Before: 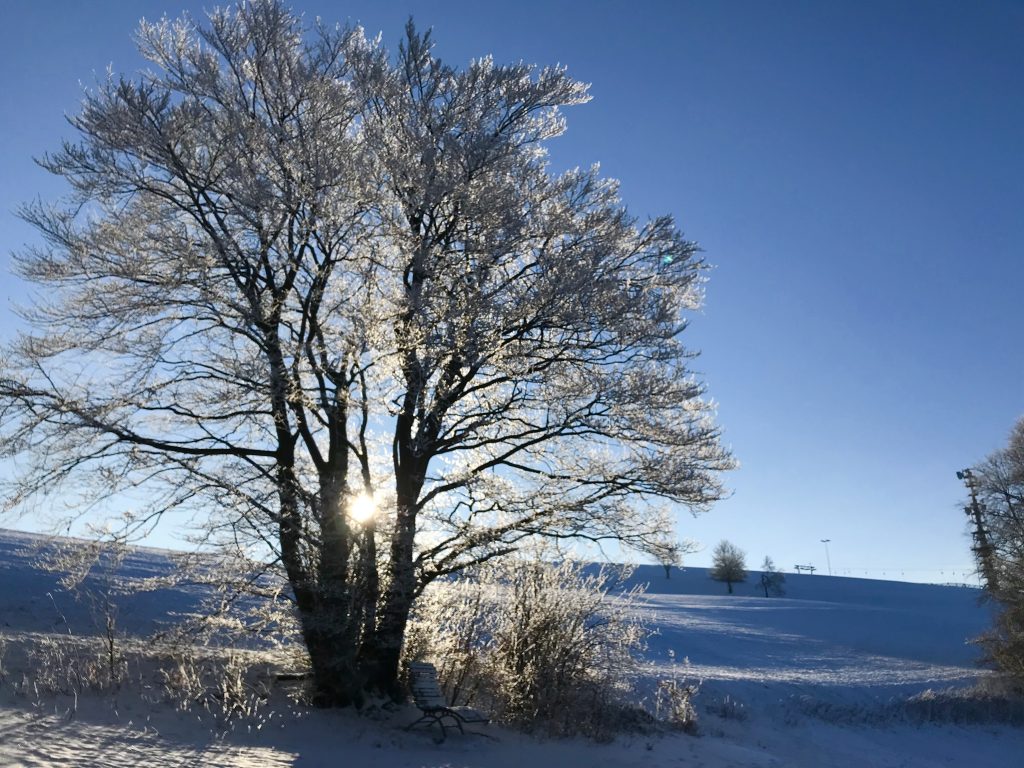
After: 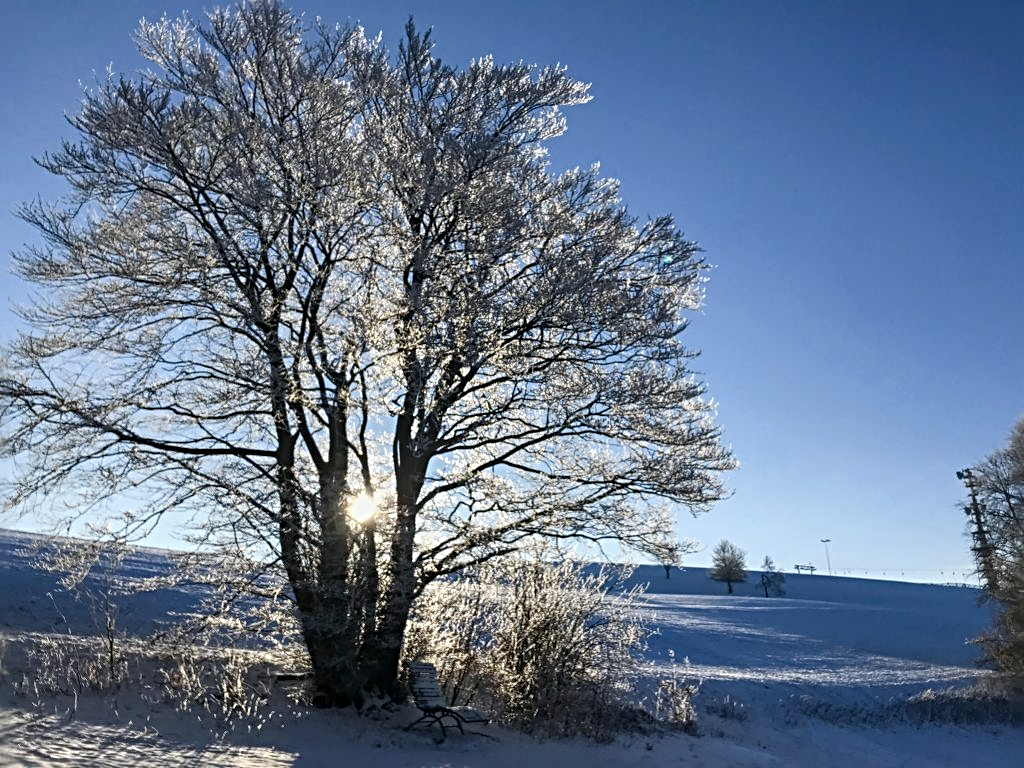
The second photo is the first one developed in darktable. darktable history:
sharpen: radius 4
local contrast: on, module defaults
